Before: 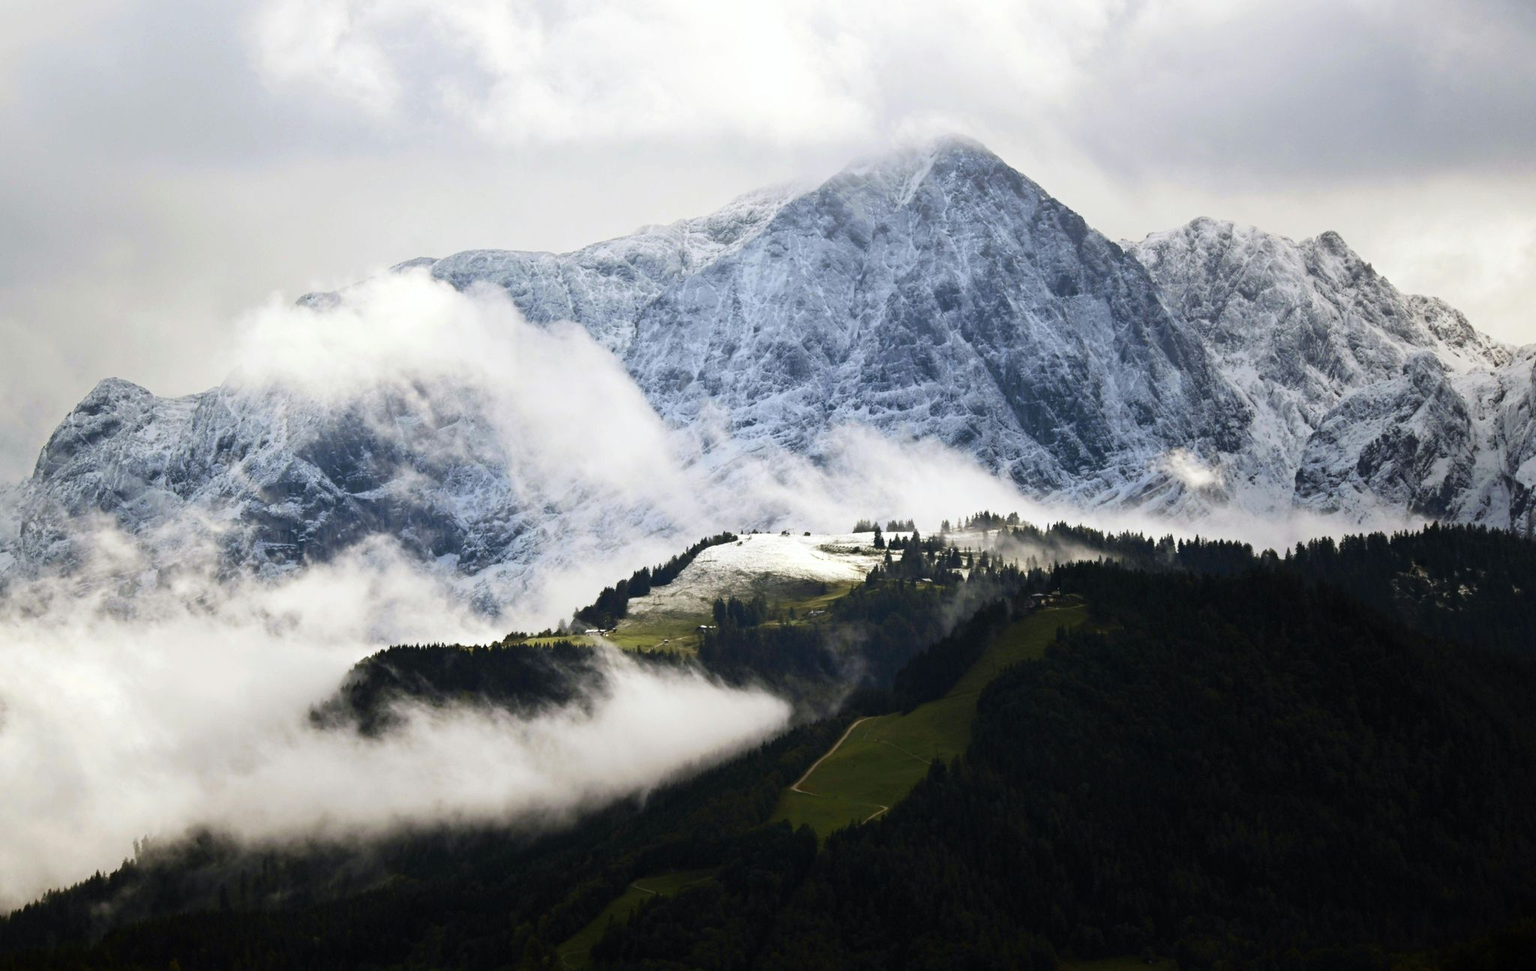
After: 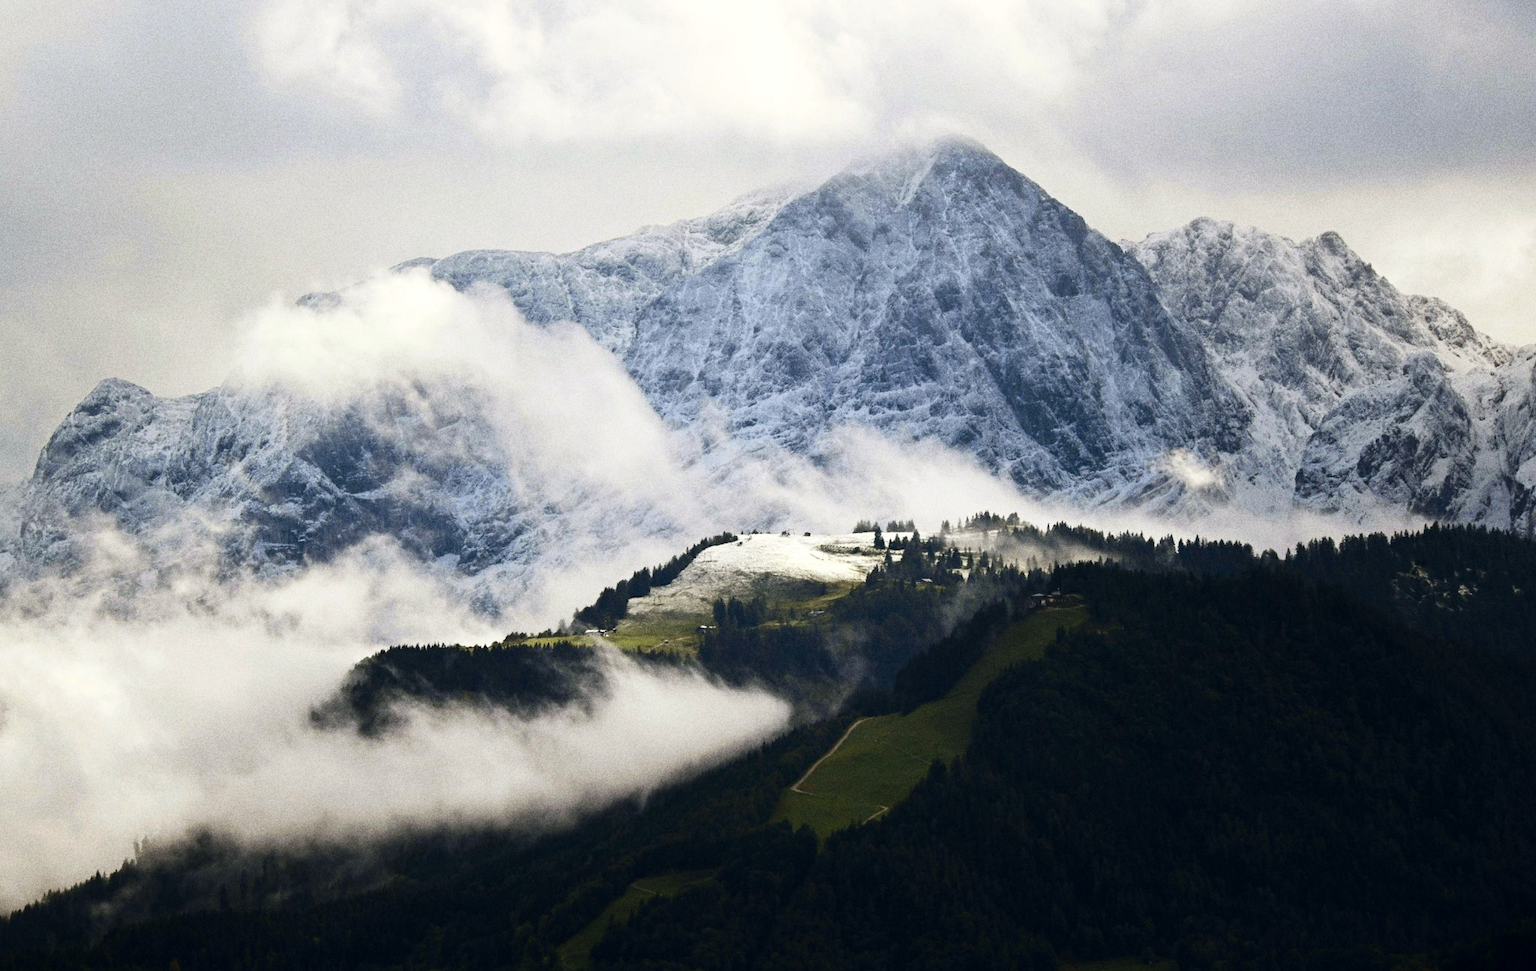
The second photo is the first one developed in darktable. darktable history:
color correction: highlights a* 0.207, highlights b* 2.7, shadows a* -0.874, shadows b* -4.78
grain: coarseness 11.82 ISO, strength 36.67%, mid-tones bias 74.17%
